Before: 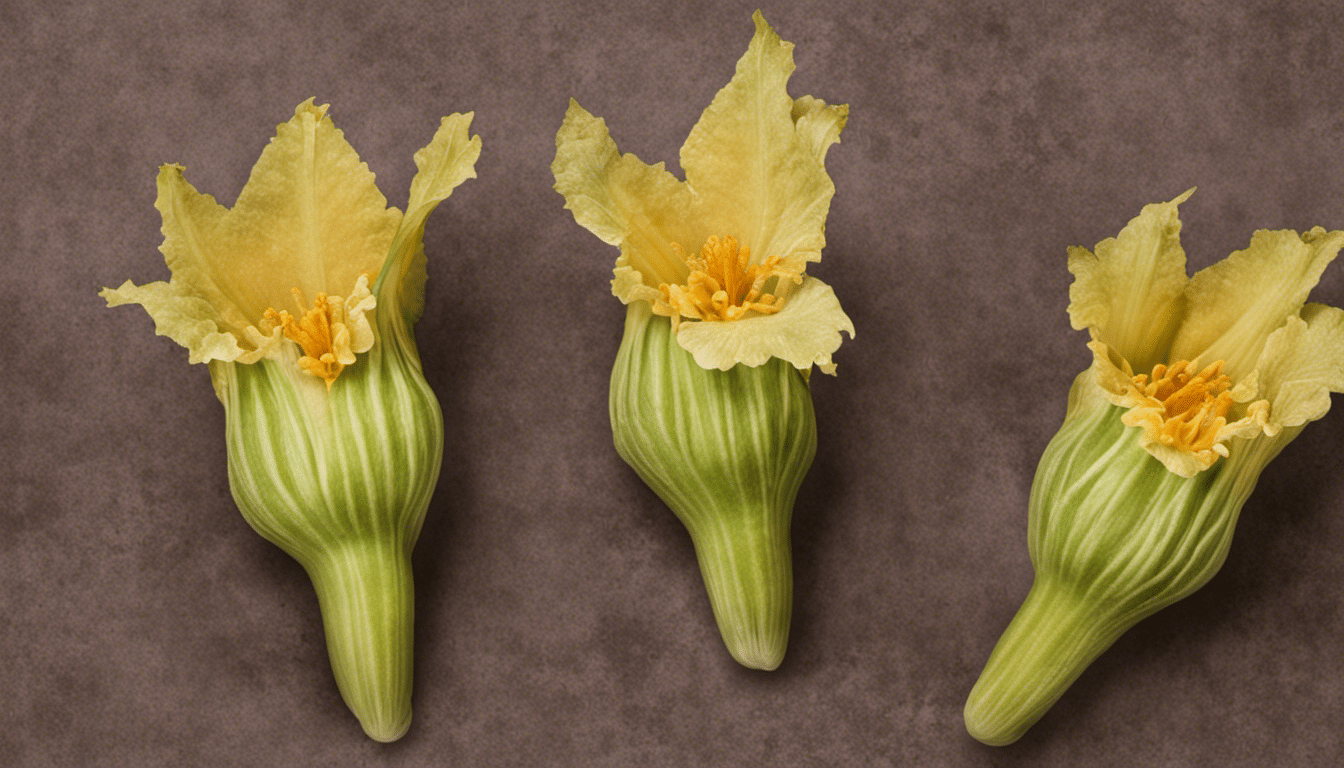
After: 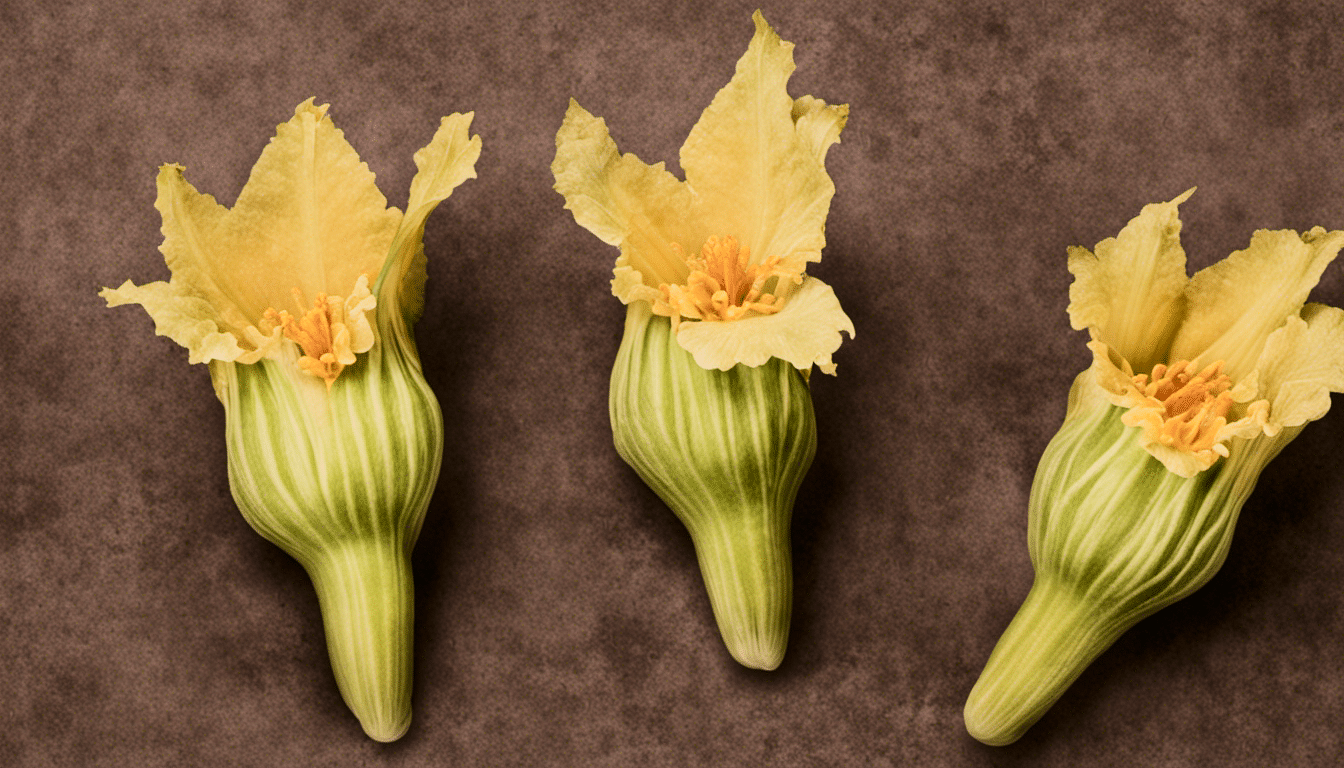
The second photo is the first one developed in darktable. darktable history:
contrast brightness saturation: contrast 0.28
filmic rgb: black relative exposure -7.65 EV, white relative exposure 4.56 EV, hardness 3.61
color balance: lift [1, 0.998, 1.001, 1.002], gamma [1, 1.02, 1, 0.98], gain [1, 1.02, 1.003, 0.98]
white balance: red 1.045, blue 0.932
exposure: exposure 0.191 EV, compensate highlight preservation false
